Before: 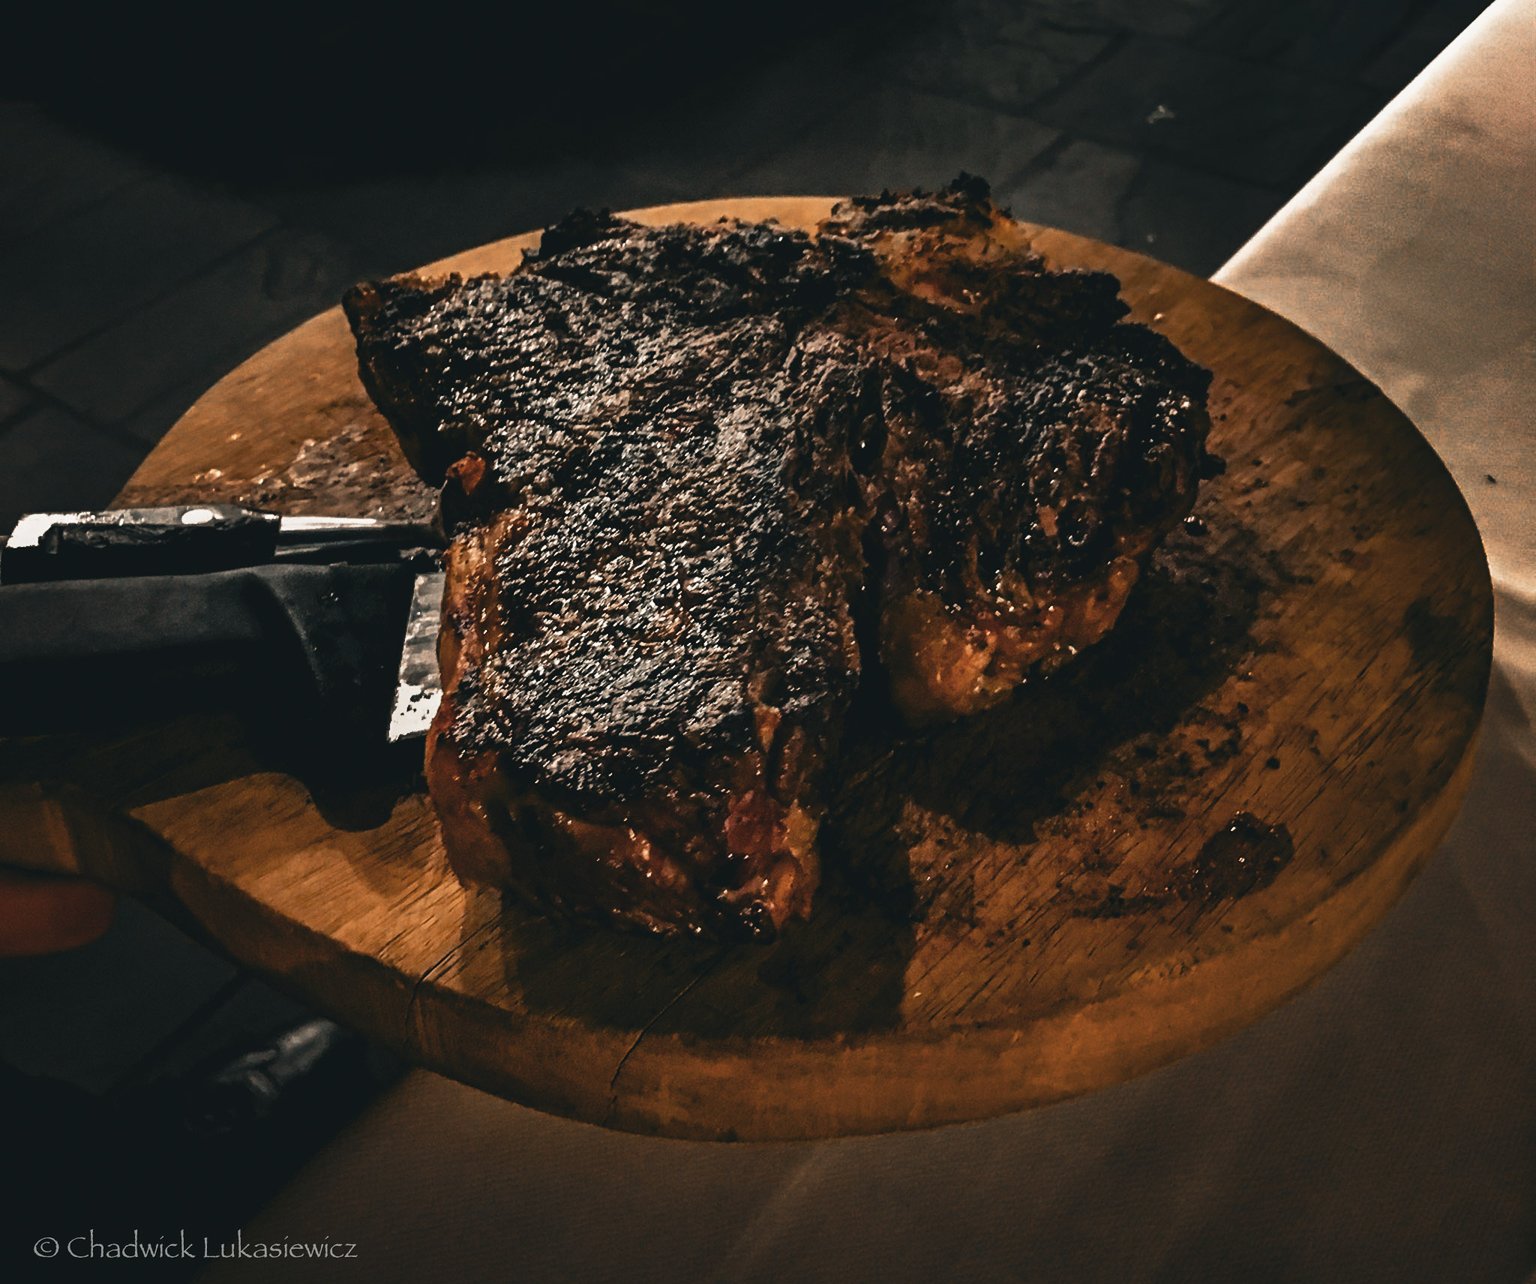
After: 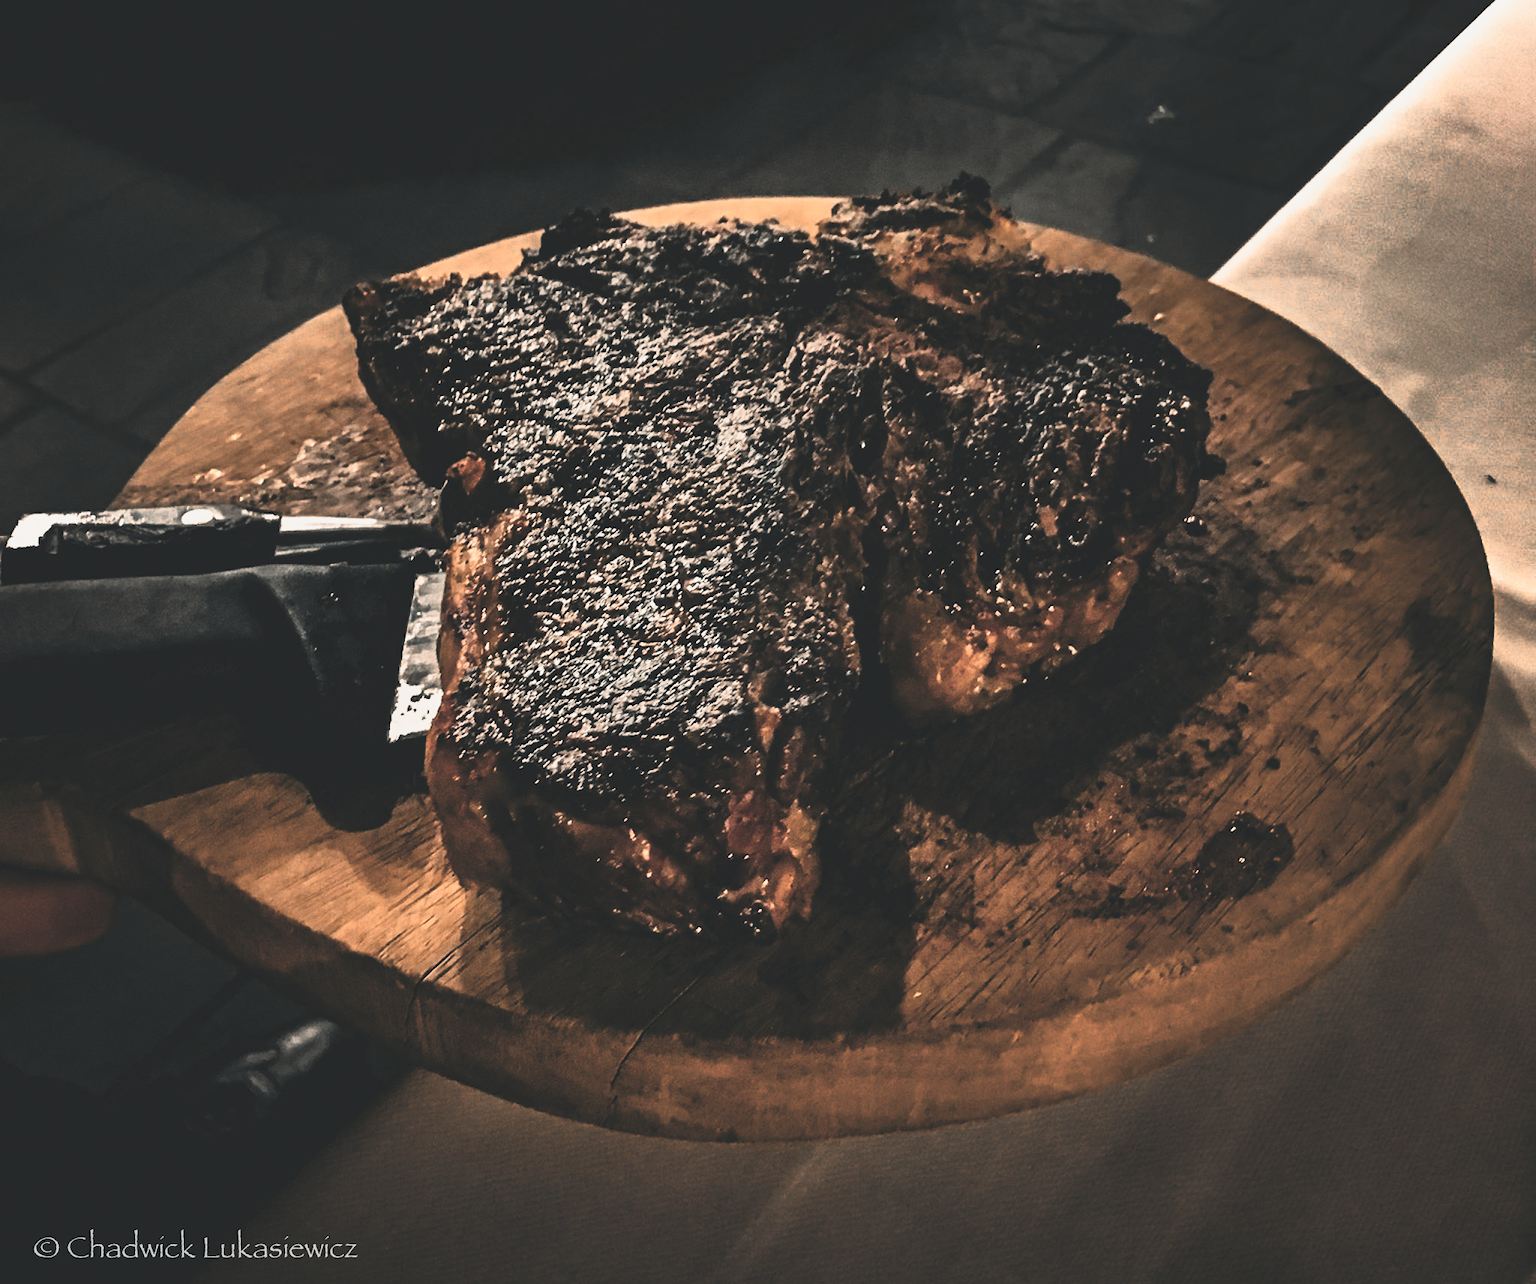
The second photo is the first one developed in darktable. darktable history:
filmic rgb: black relative exposure -7.65 EV, white relative exposure 4.56 EV, hardness 3.61, contrast 1.05
exposure: black level correction -0.014, exposure -0.193 EV, compensate highlight preservation false
contrast brightness saturation: contrast 0.39, brightness 0.53
